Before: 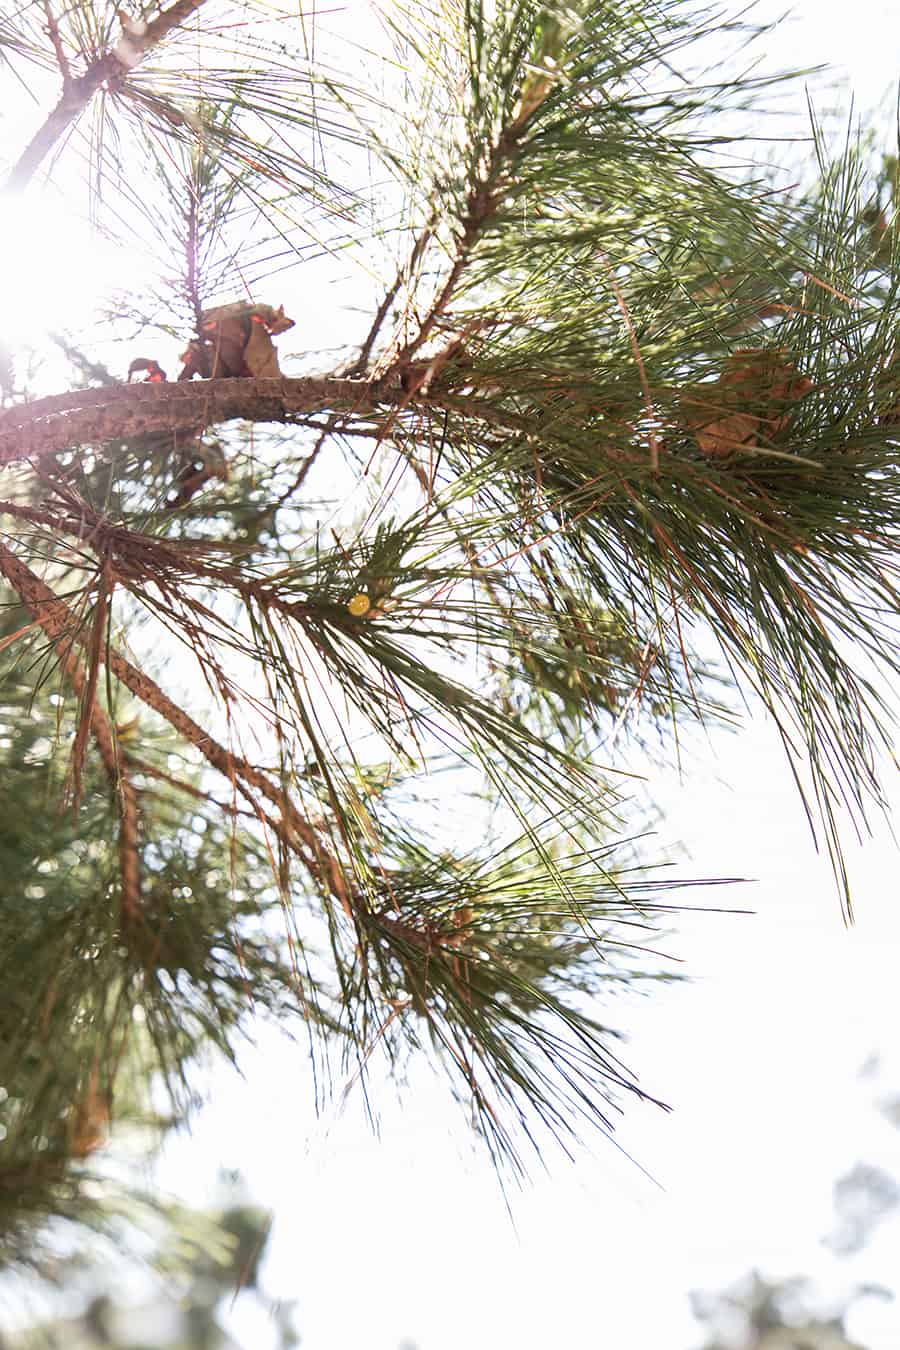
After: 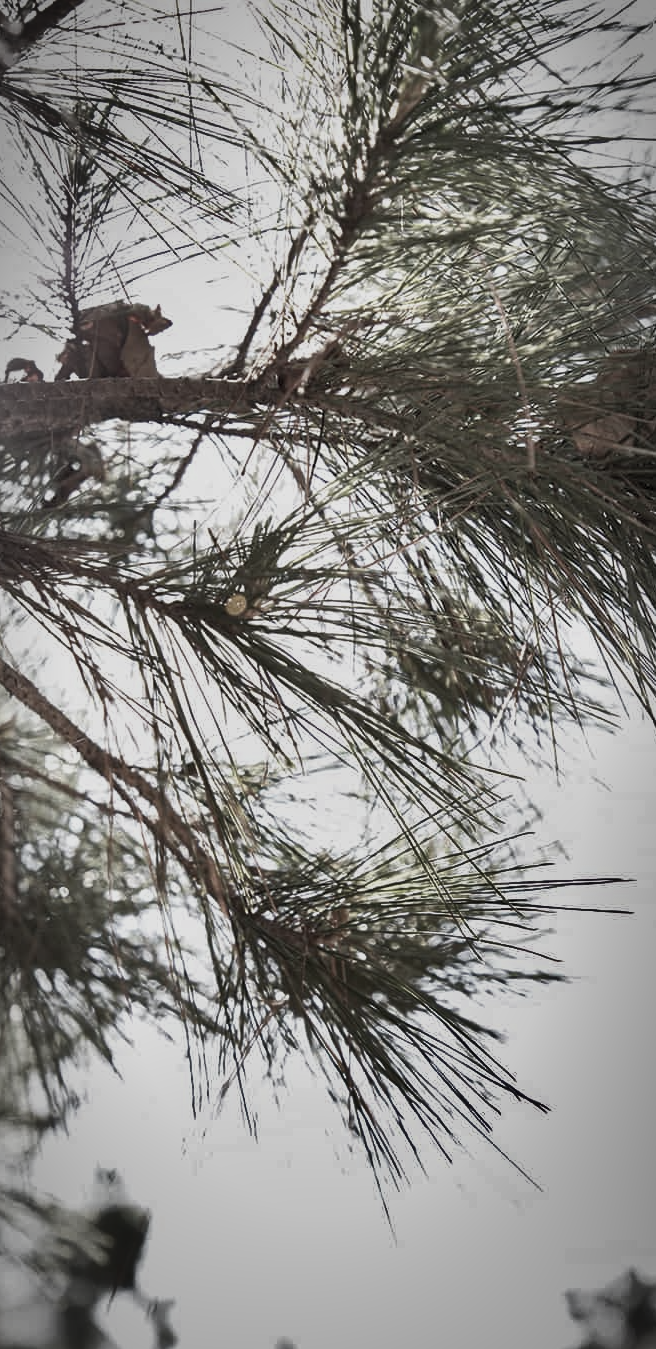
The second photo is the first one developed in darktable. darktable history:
color zones: curves: ch1 [(0, 0.153) (0.143, 0.15) (0.286, 0.151) (0.429, 0.152) (0.571, 0.152) (0.714, 0.151) (0.857, 0.151) (1, 0.153)]
crop: left 13.744%, right 13.361%
shadows and highlights: shadows 81.8, white point adjustment -8.93, highlights -61.41, soften with gaussian
vignetting: automatic ratio true
